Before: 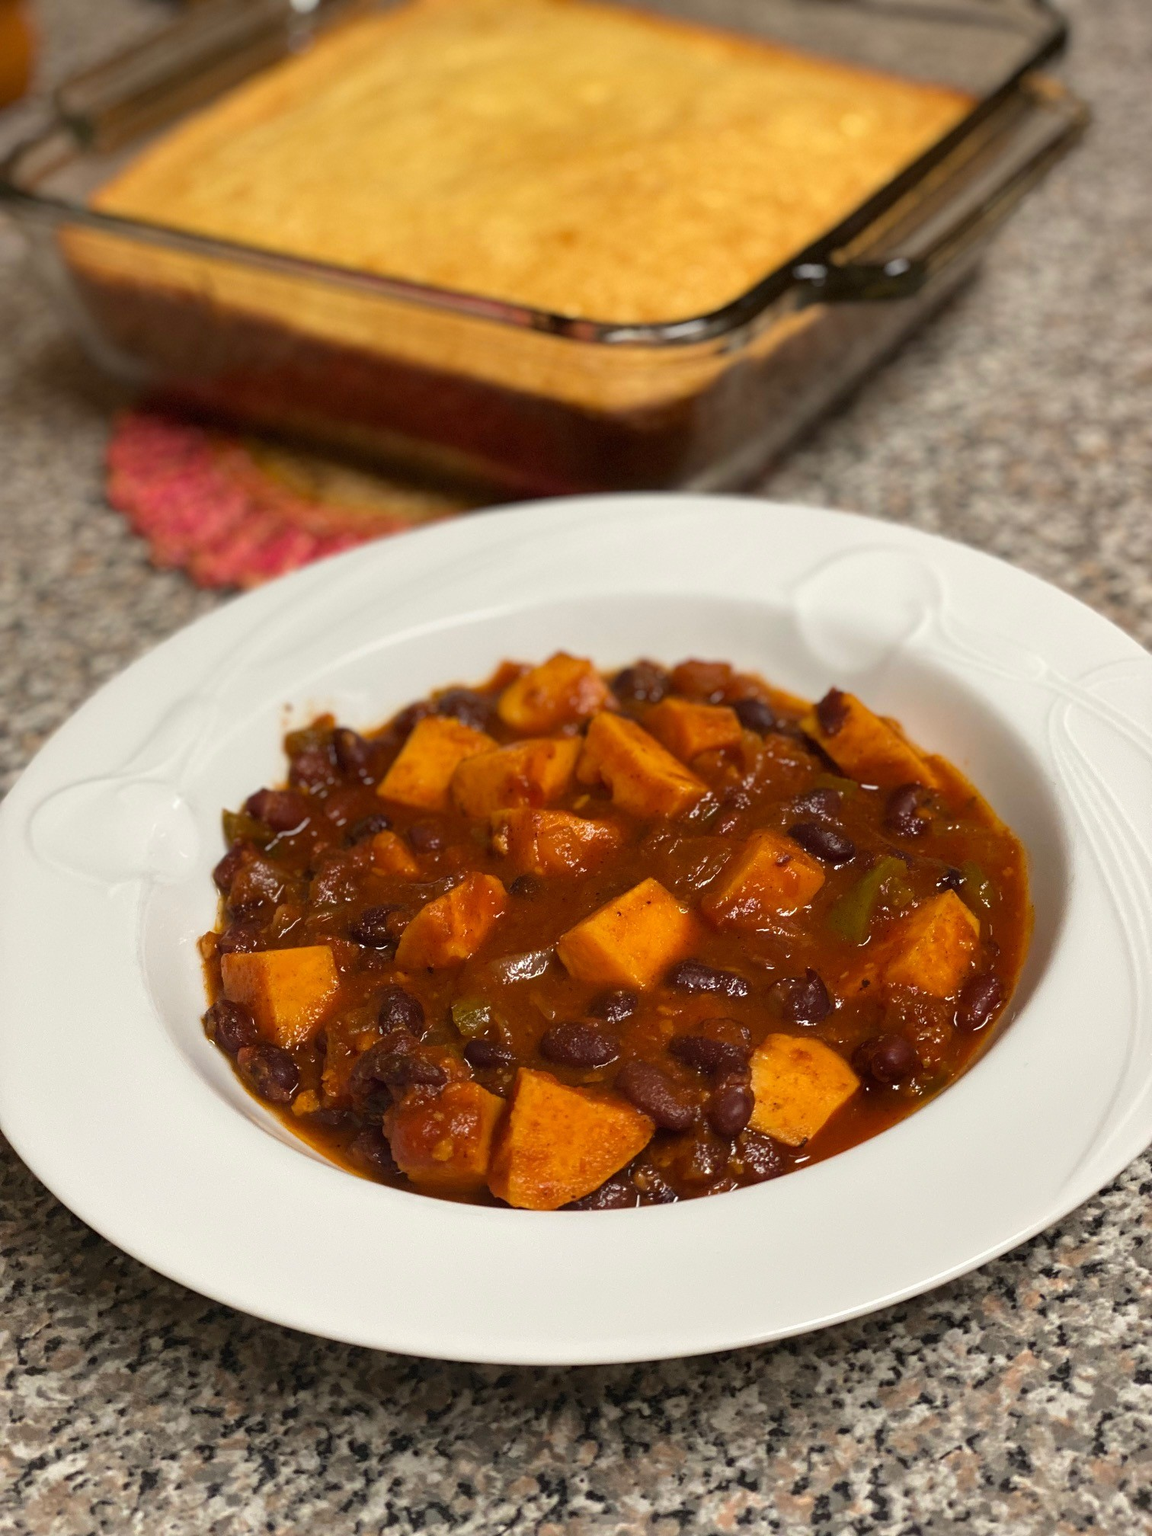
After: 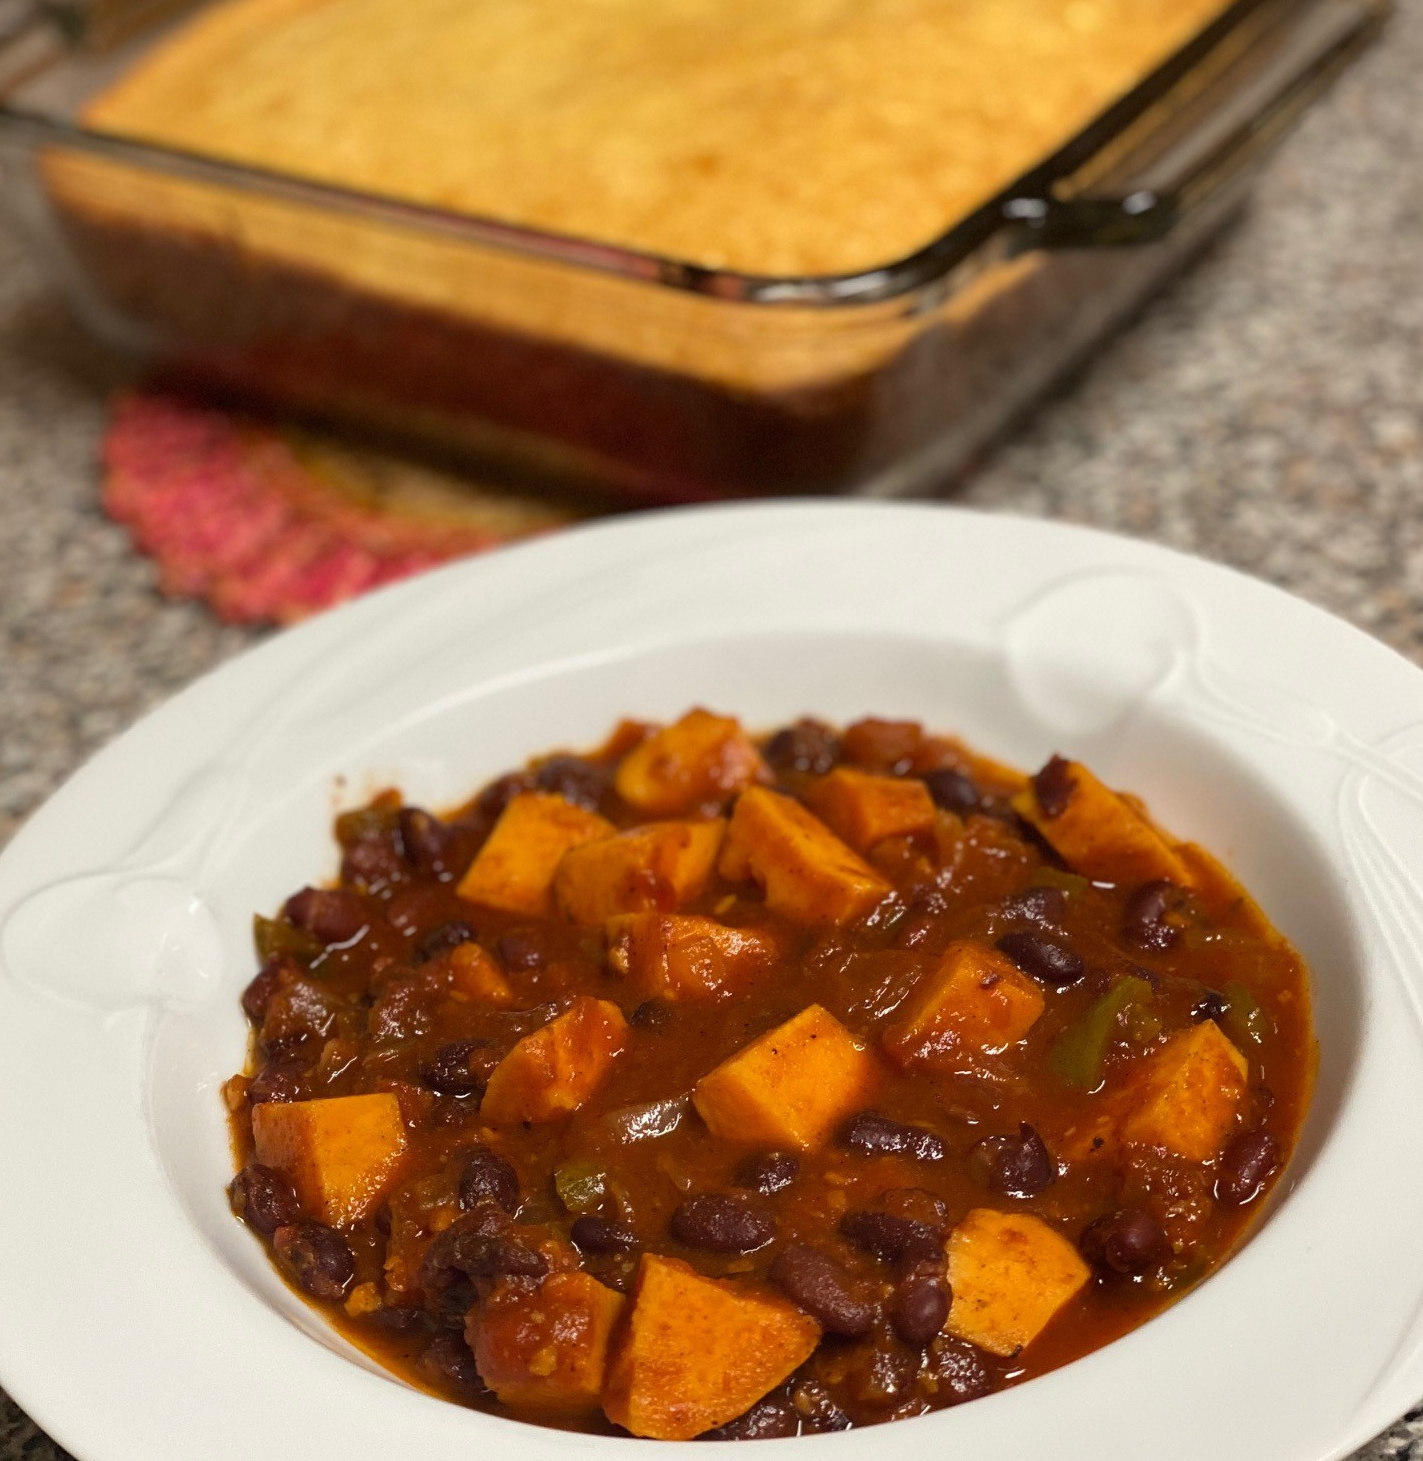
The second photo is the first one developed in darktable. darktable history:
crop: left 2.566%, top 7.354%, right 3.276%, bottom 20.144%
